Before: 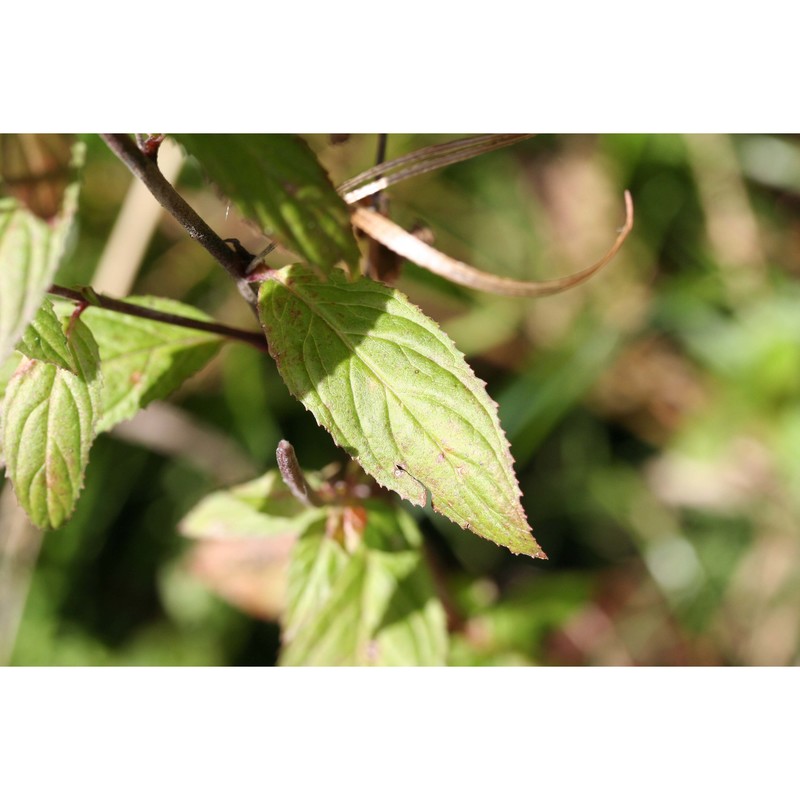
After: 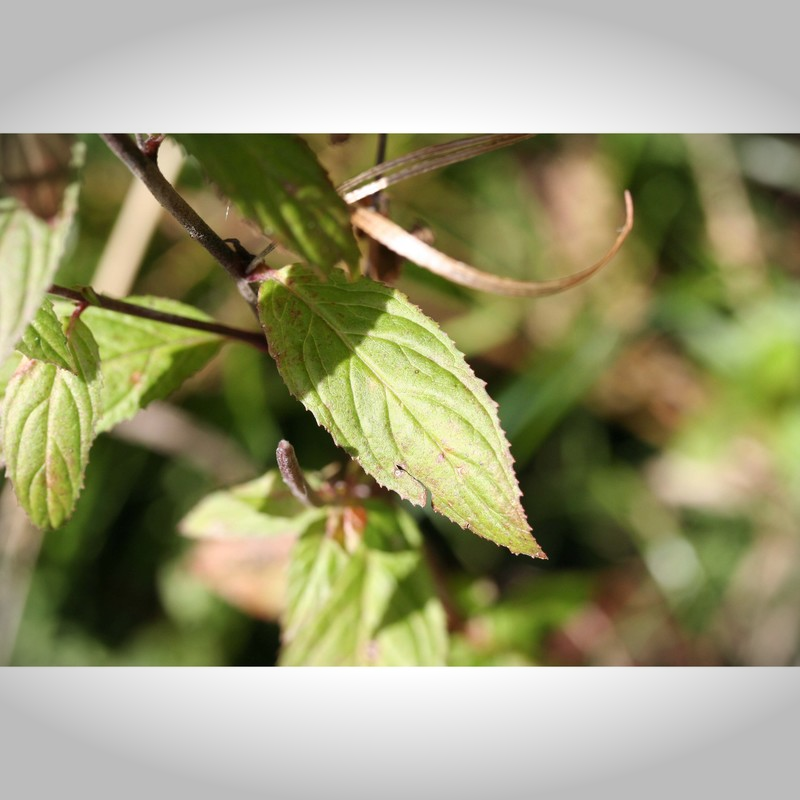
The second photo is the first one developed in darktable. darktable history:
vignetting: fall-off start 99.91%, width/height ratio 1.323
